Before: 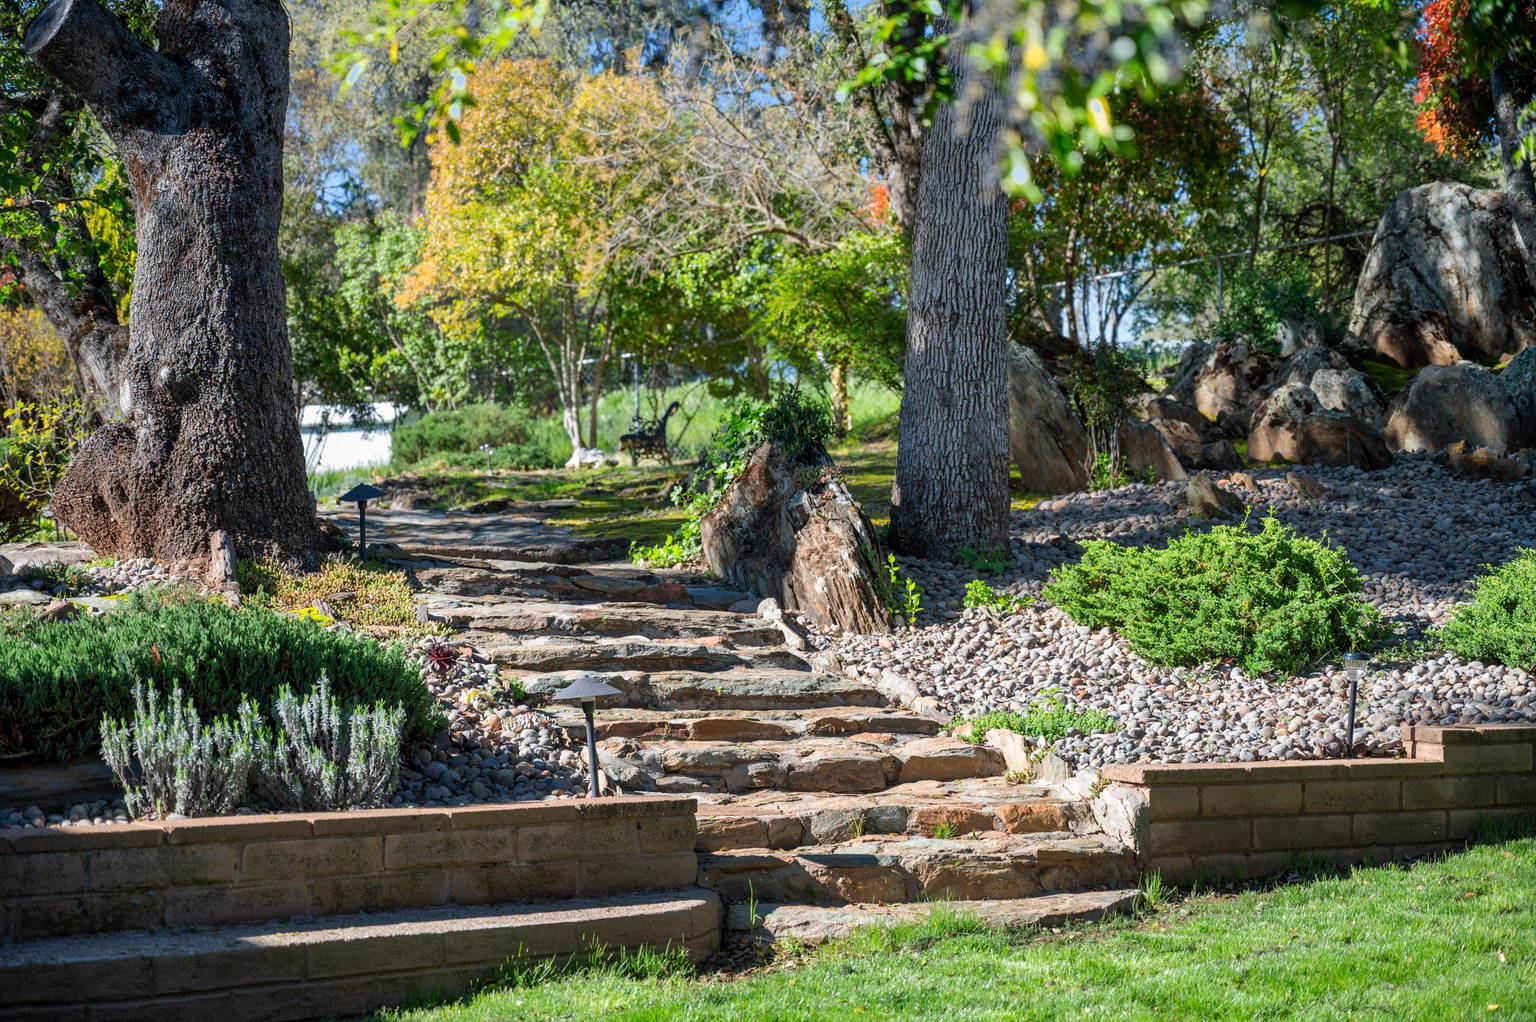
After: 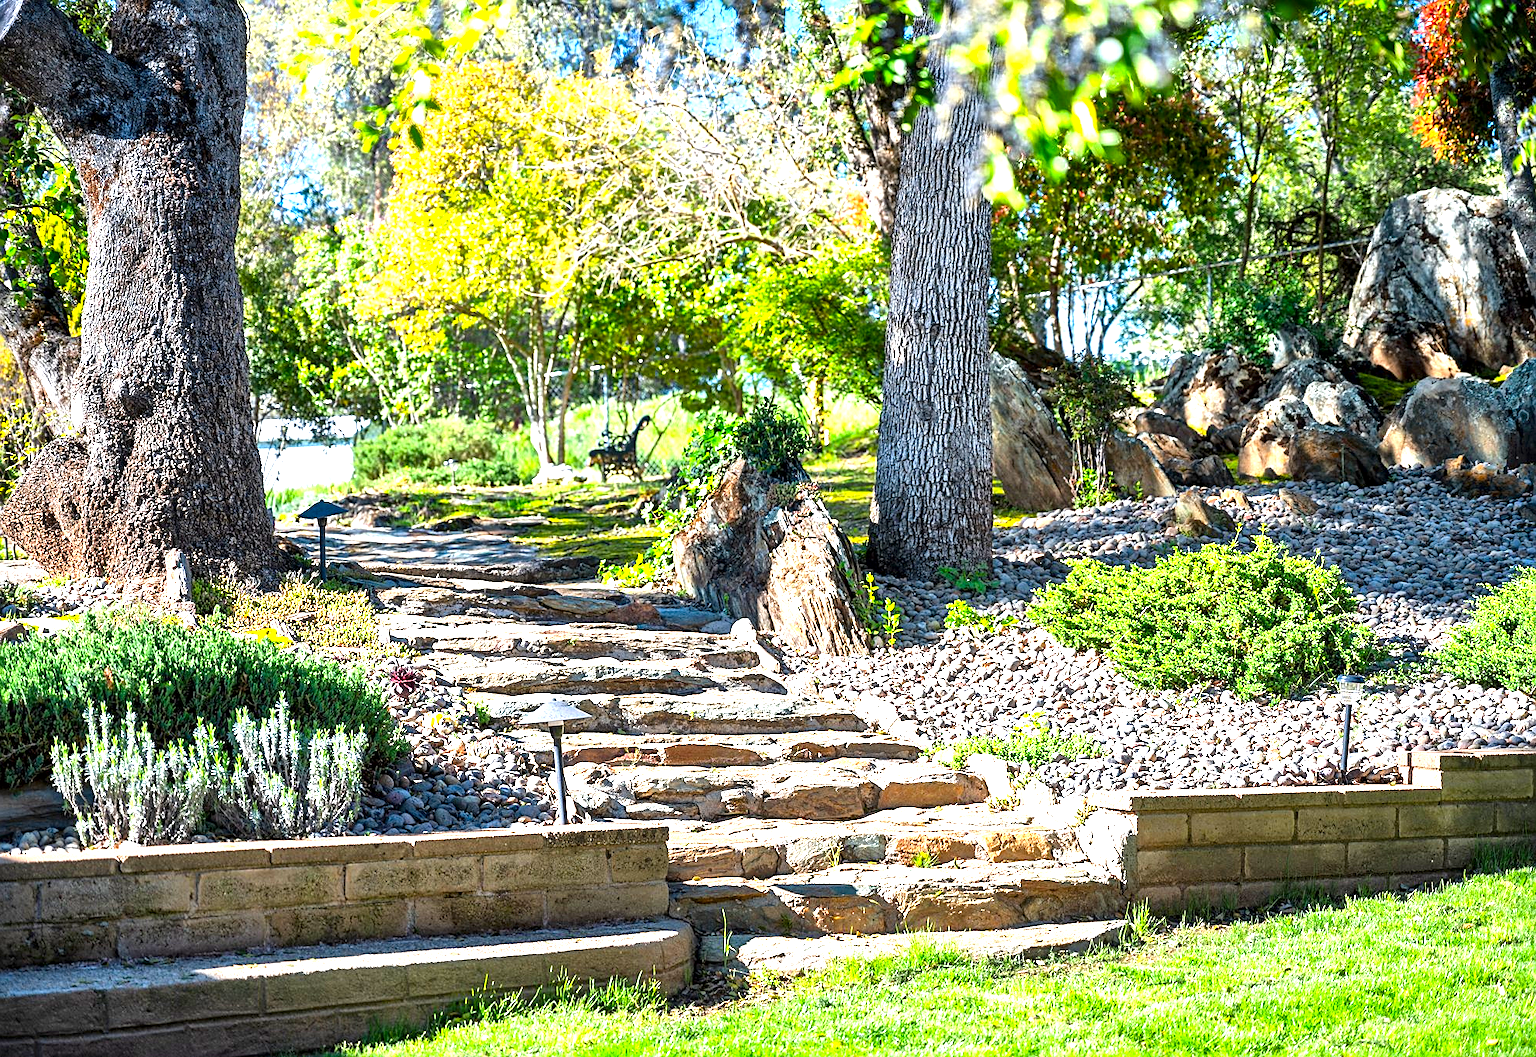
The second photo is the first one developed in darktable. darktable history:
crop and rotate: left 3.333%
exposure: exposure 0.202 EV, compensate exposure bias true, compensate highlight preservation false
tone equalizer: on, module defaults
color balance rgb: global offset › hue 171.49°, perceptual saturation grading › global saturation 19.311%, global vibrance 11.152%
sharpen: on, module defaults
local contrast: mode bilateral grid, contrast 24, coarseness 59, detail 152%, midtone range 0.2
